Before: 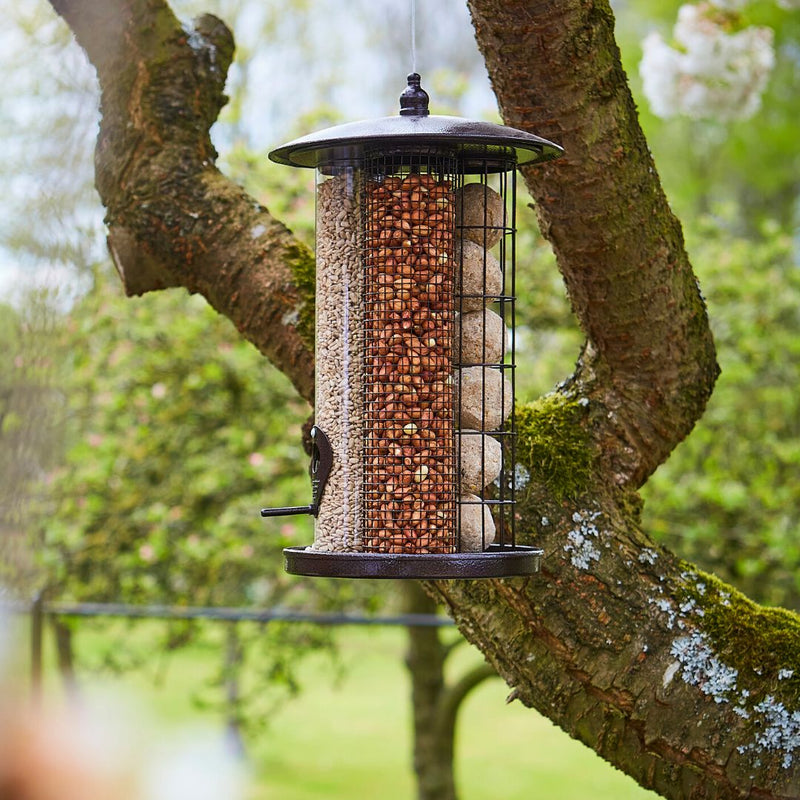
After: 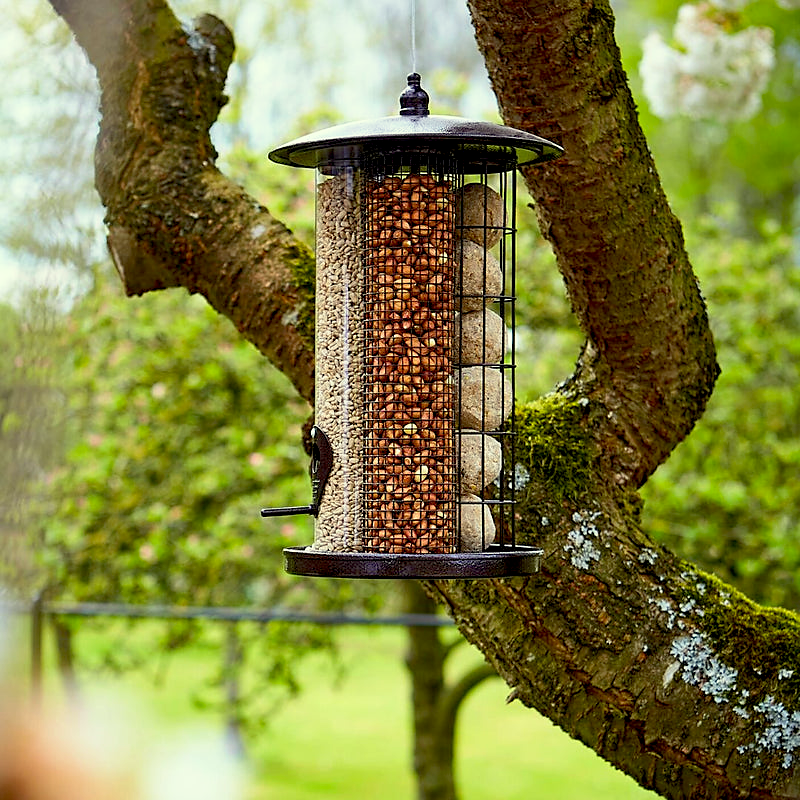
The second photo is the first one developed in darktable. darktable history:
base curve: curves: ch0 [(0.017, 0) (0.425, 0.441) (0.844, 0.933) (1, 1)], preserve colors none
color correction: highlights a* -5.94, highlights b* 11.19
sharpen: radius 1.559, amount 0.373, threshold 1.271
